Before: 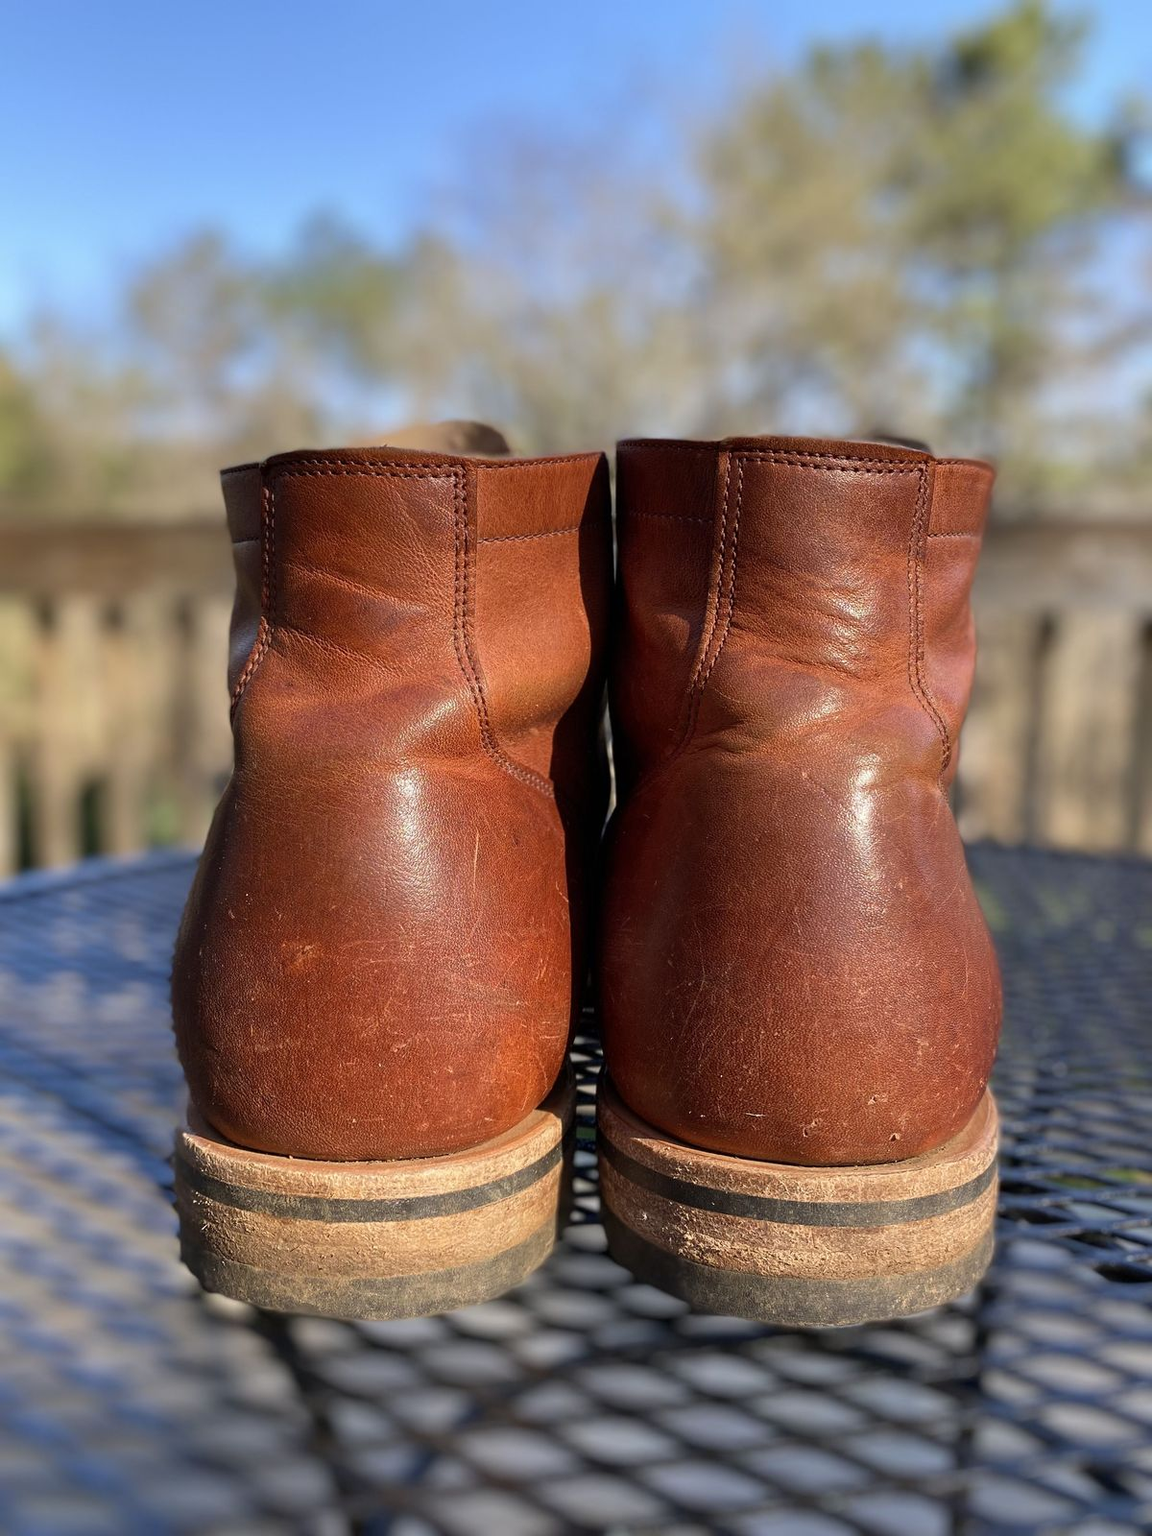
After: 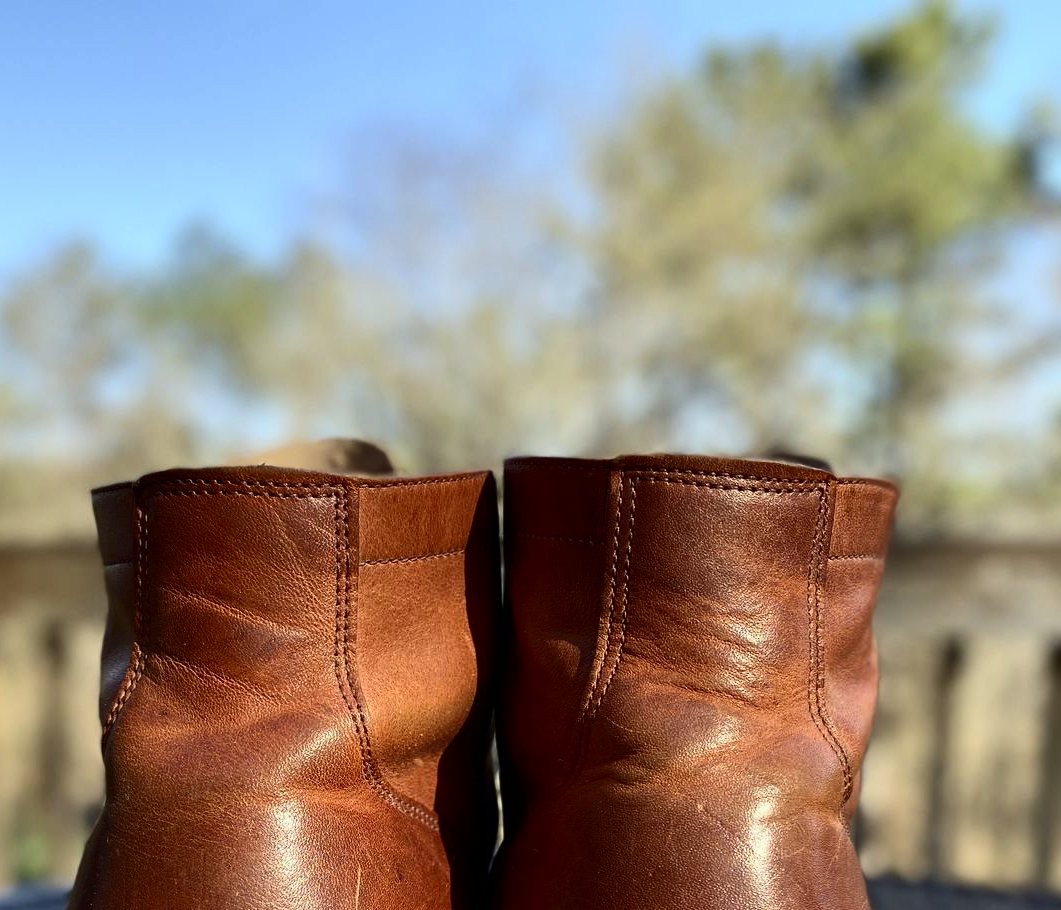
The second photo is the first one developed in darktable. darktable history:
crop and rotate: left 11.518%, bottom 43.104%
color correction: highlights a* -4.35, highlights b* 7.03
contrast brightness saturation: contrast 0.281
exposure: compensate highlight preservation false
